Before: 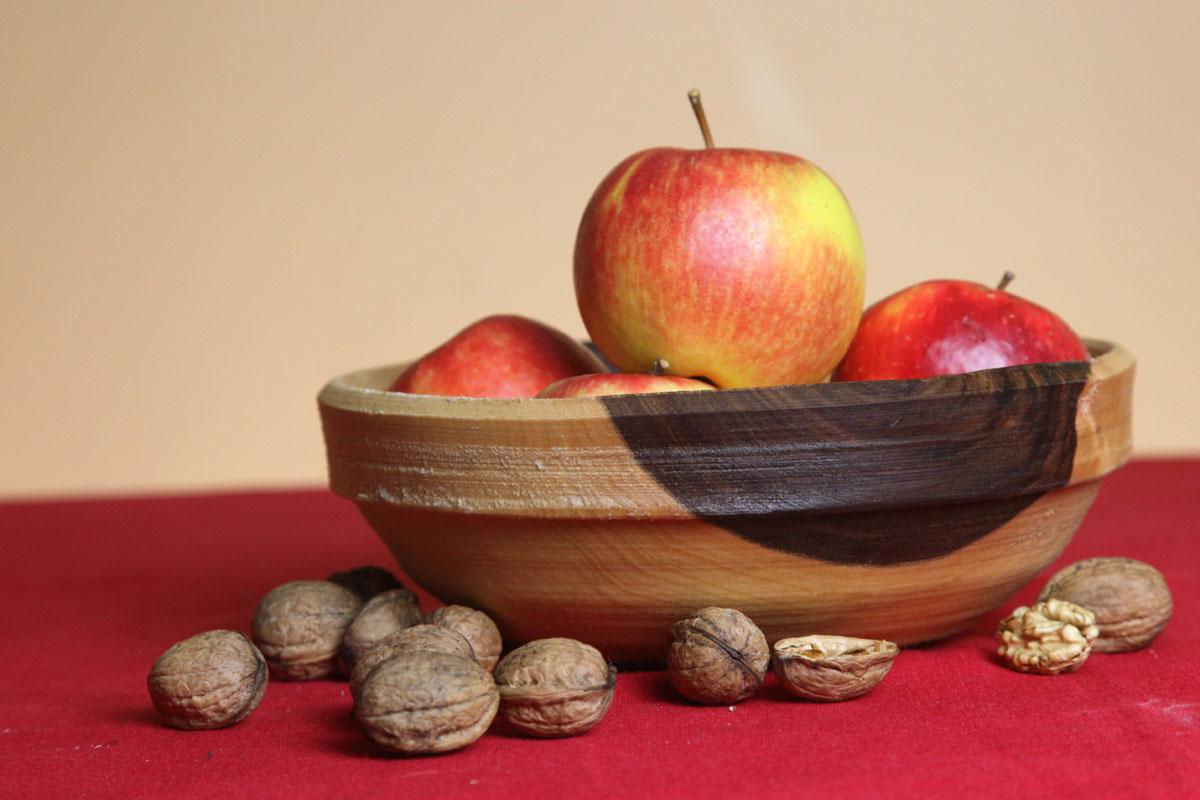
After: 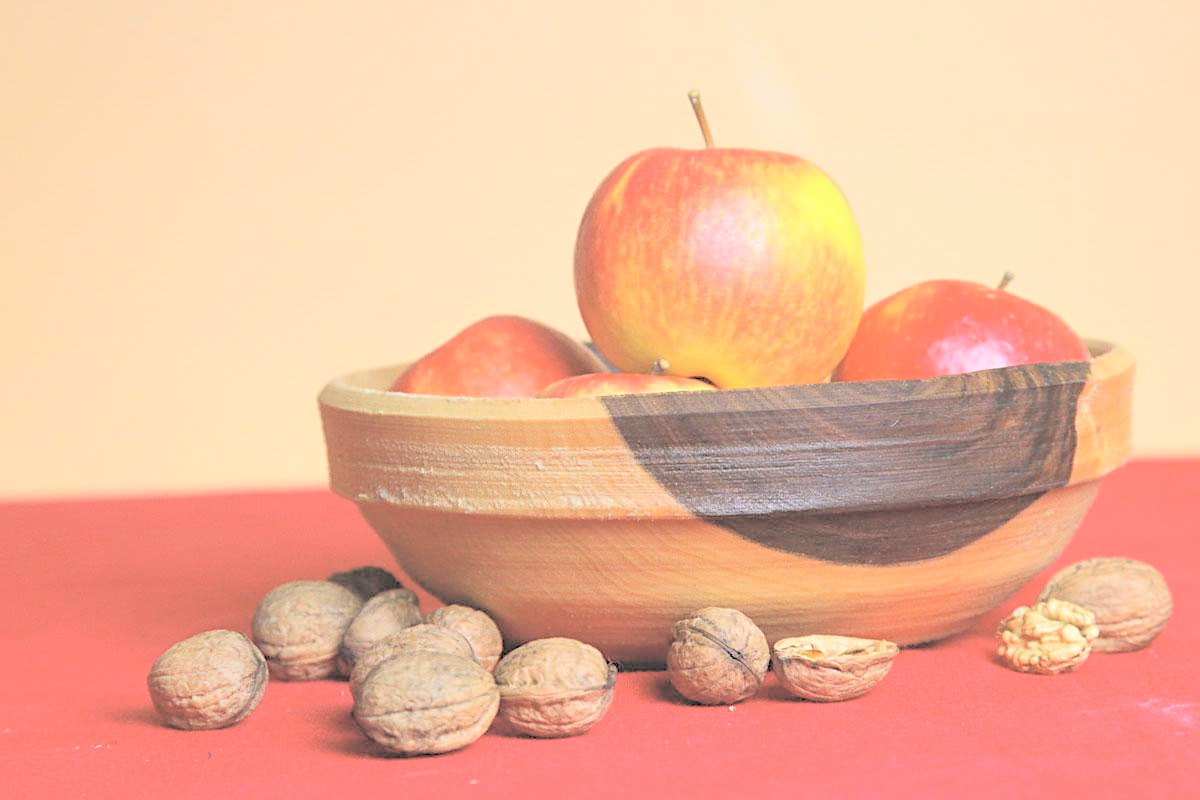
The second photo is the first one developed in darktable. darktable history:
contrast brightness saturation: brightness 0.981
color correction: highlights b* 2.95
sharpen: radius 2.484, amount 0.338
